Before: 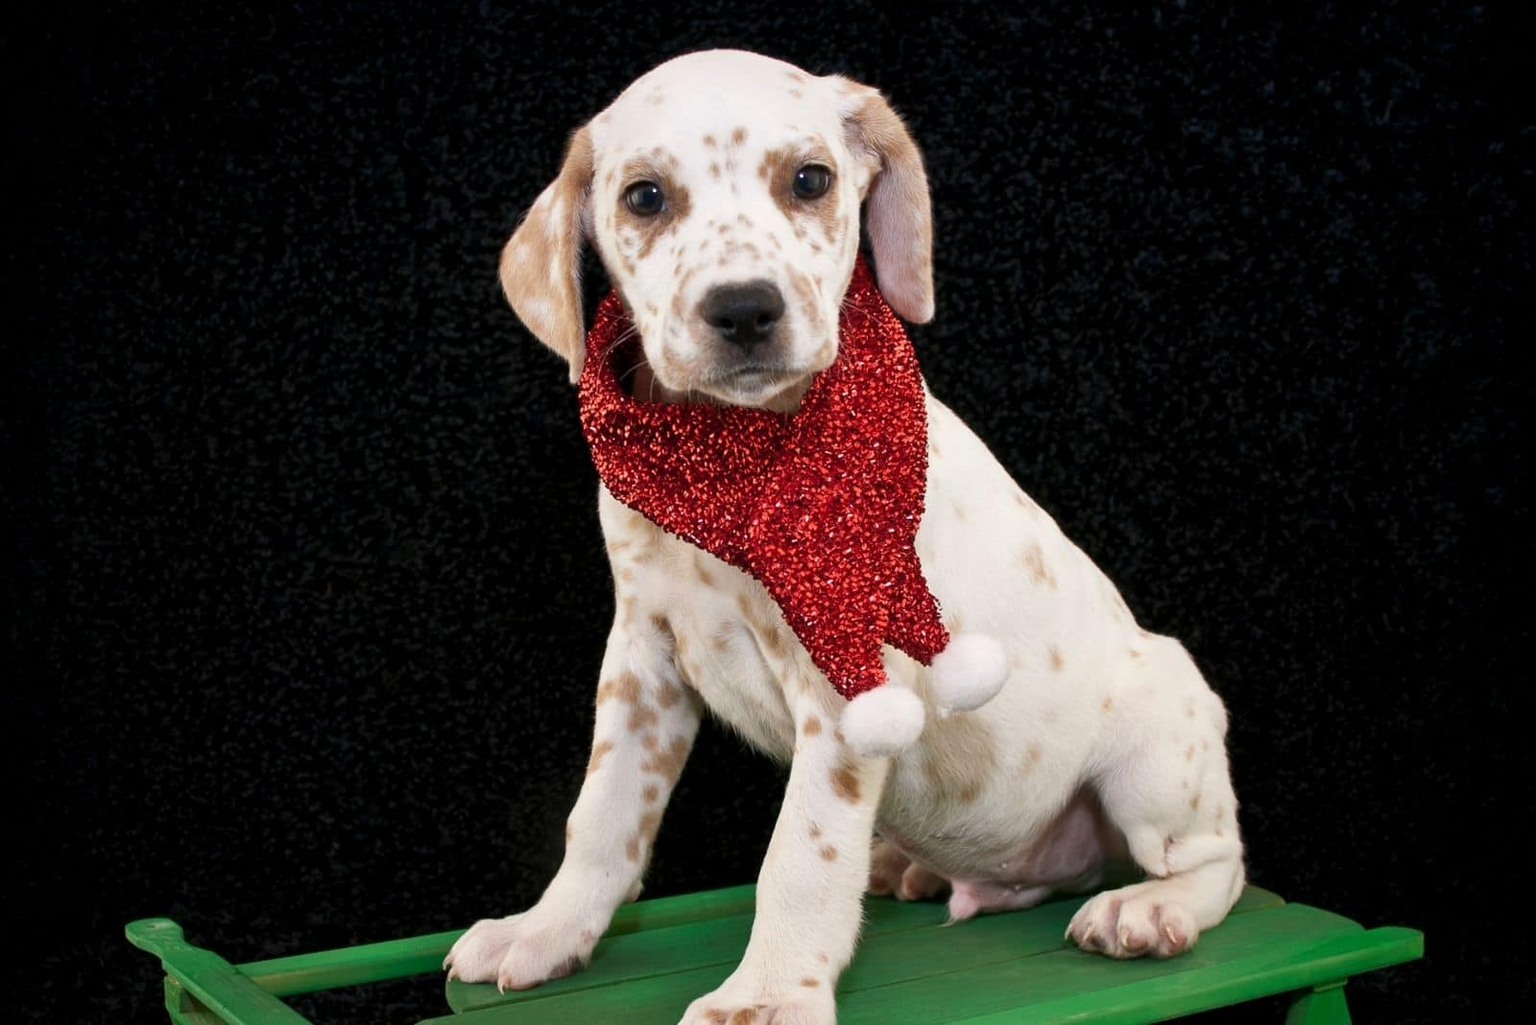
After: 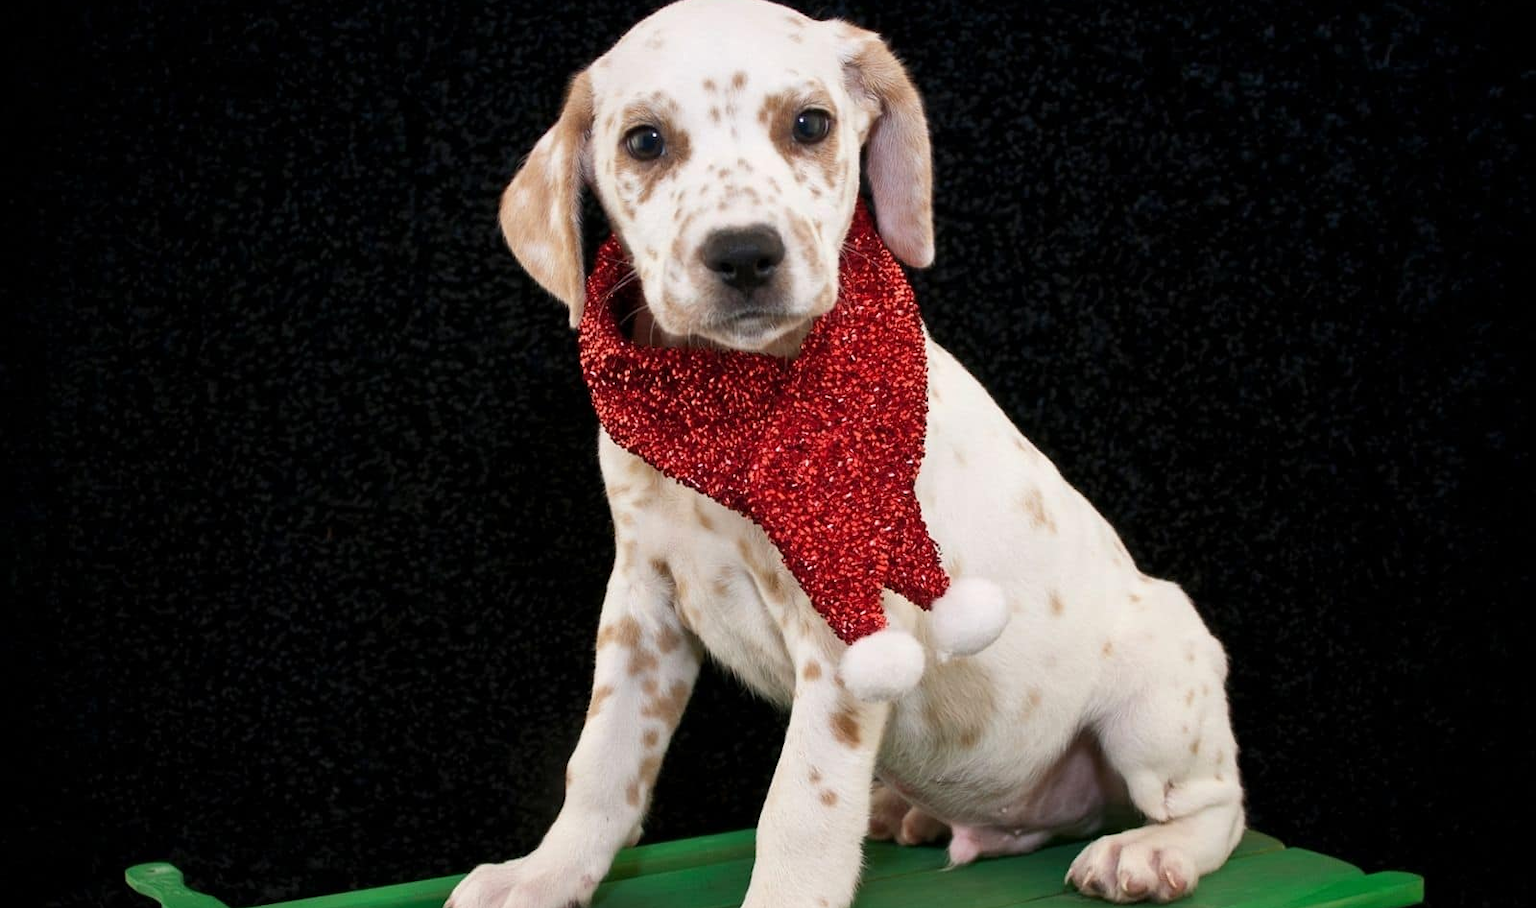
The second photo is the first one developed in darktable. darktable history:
crop and rotate: top 5.501%, bottom 5.918%
